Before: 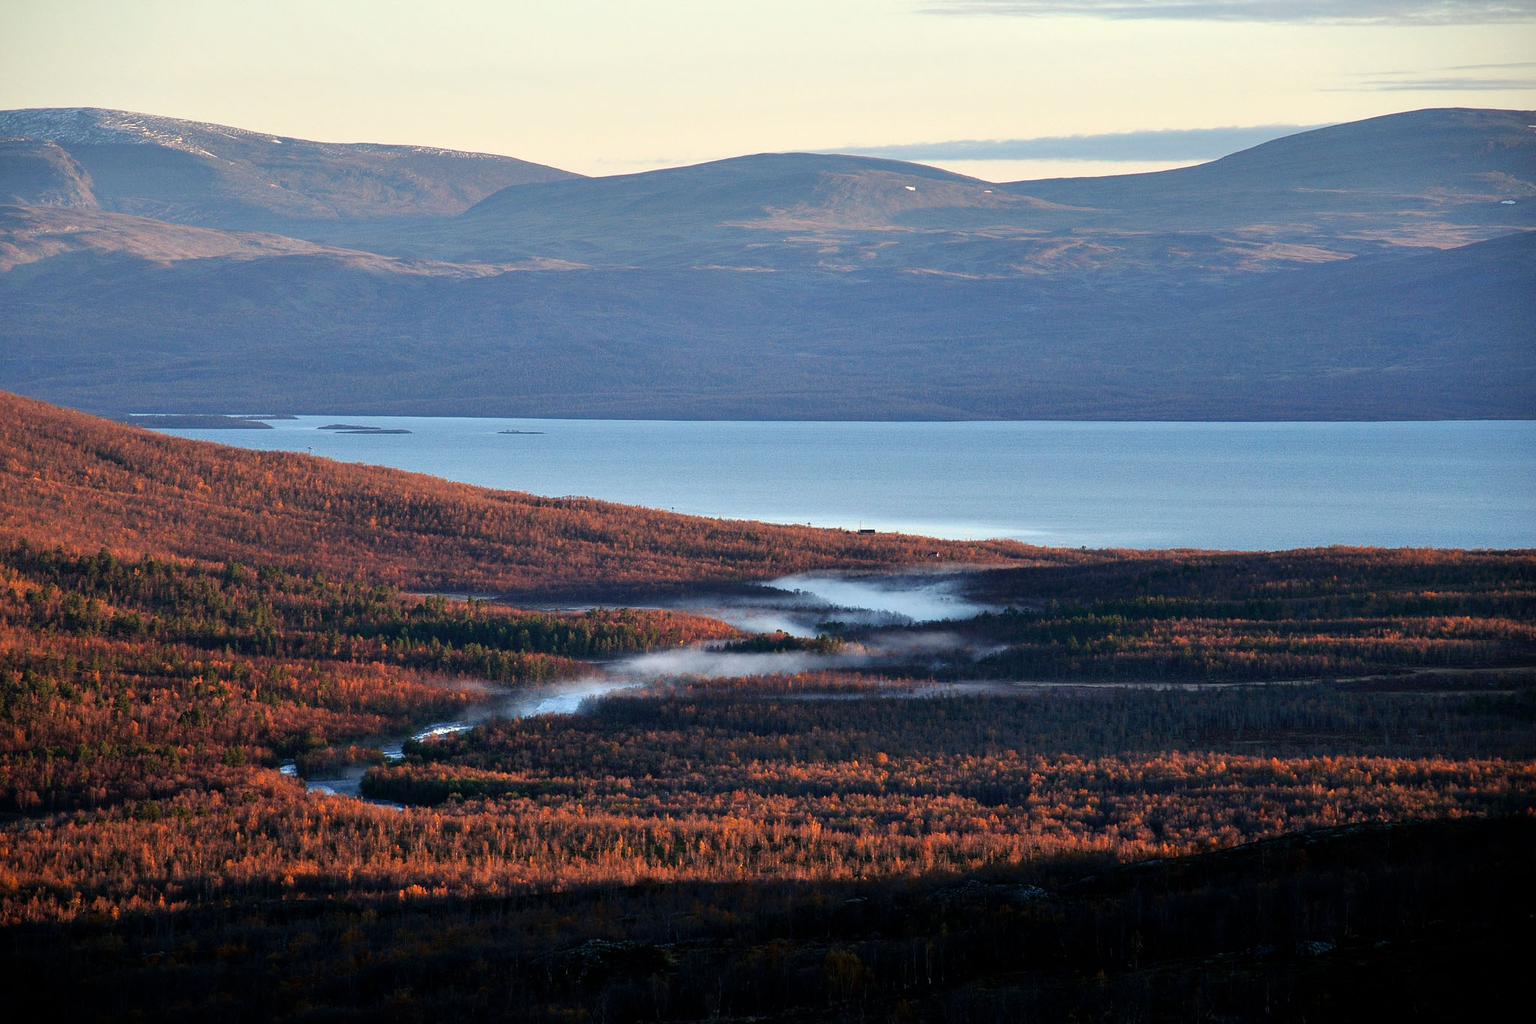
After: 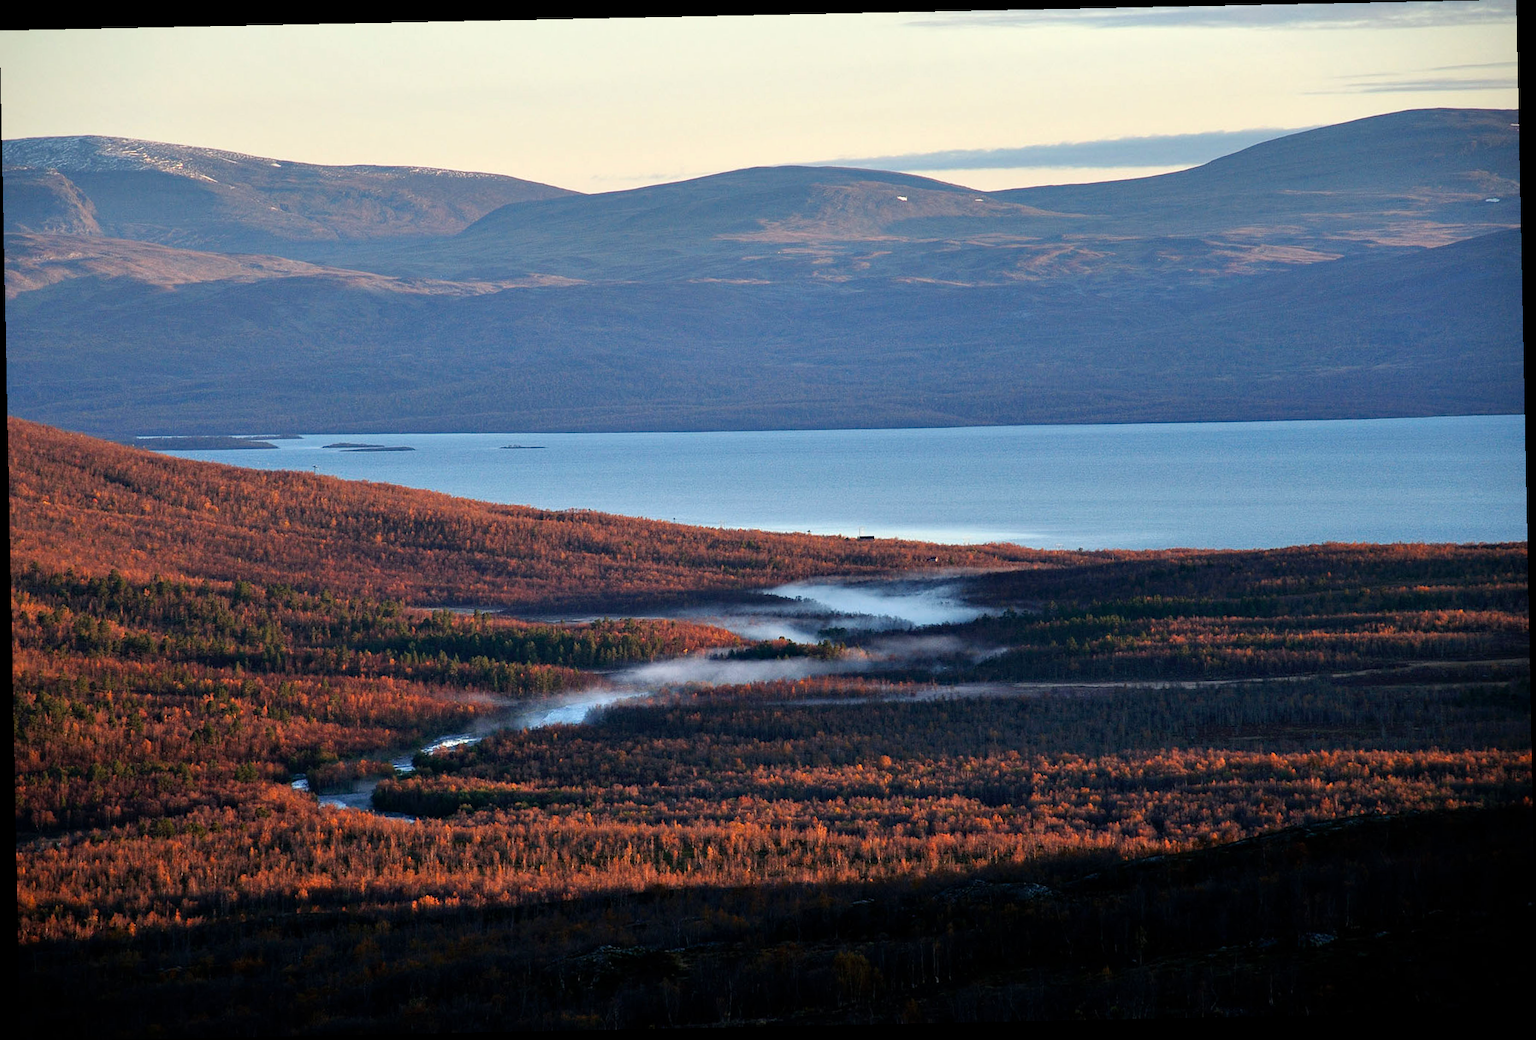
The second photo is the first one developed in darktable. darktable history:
rotate and perspective: rotation -1.17°, automatic cropping off
haze removal: compatibility mode true, adaptive false
